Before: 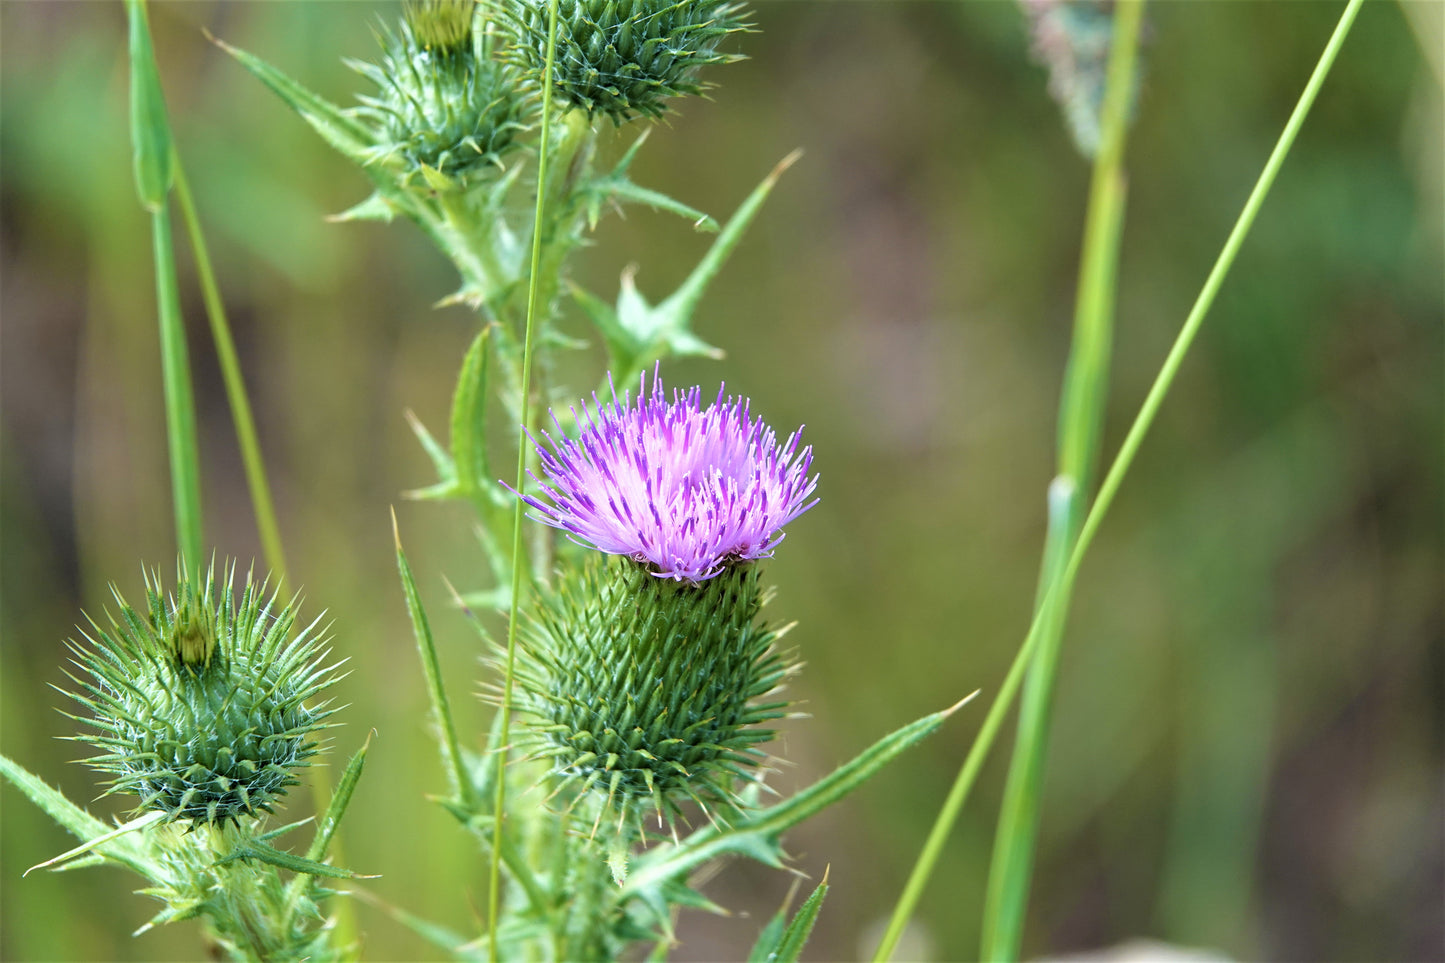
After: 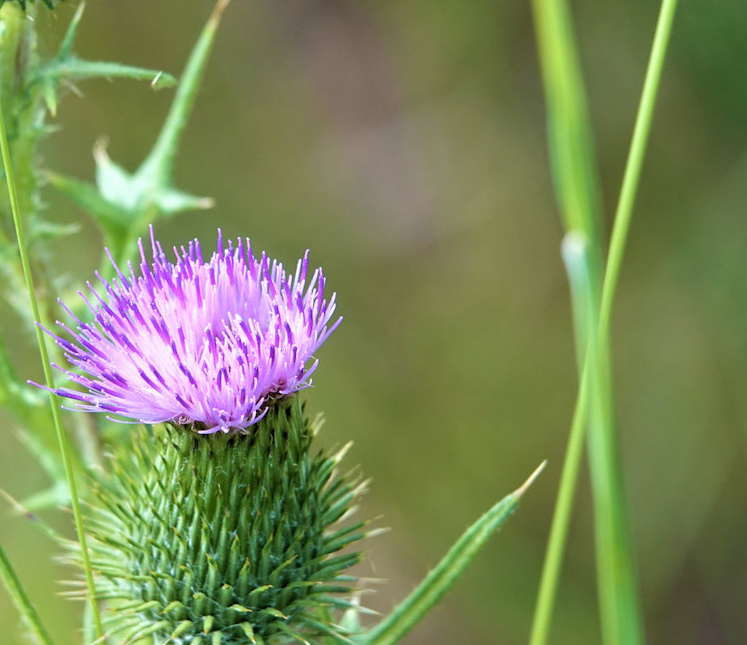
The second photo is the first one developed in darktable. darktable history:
crop: left 31.458%, top 0%, right 11.876%
rotate and perspective: rotation -14.8°, crop left 0.1, crop right 0.903, crop top 0.25, crop bottom 0.748
